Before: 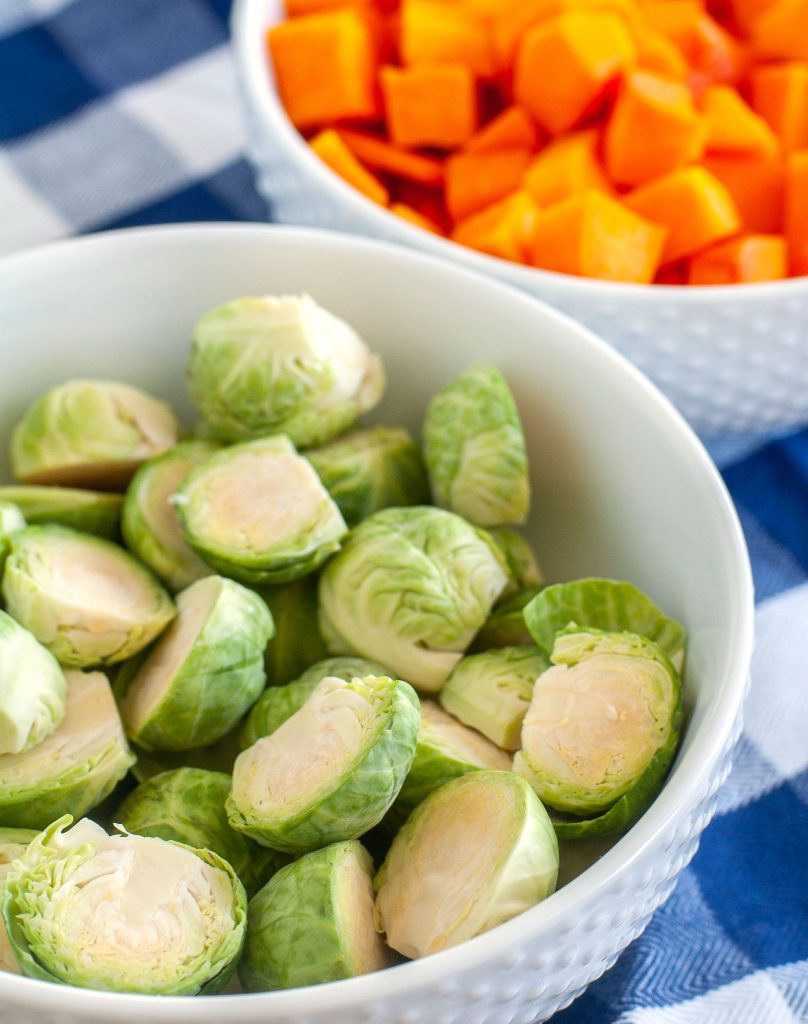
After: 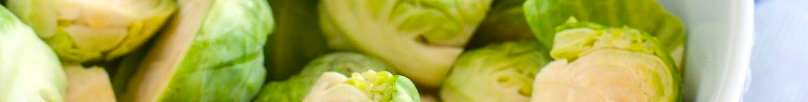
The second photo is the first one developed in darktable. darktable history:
color balance rgb: perceptual saturation grading › global saturation 20%, global vibrance 20%
crop and rotate: top 59.084%, bottom 30.916%
